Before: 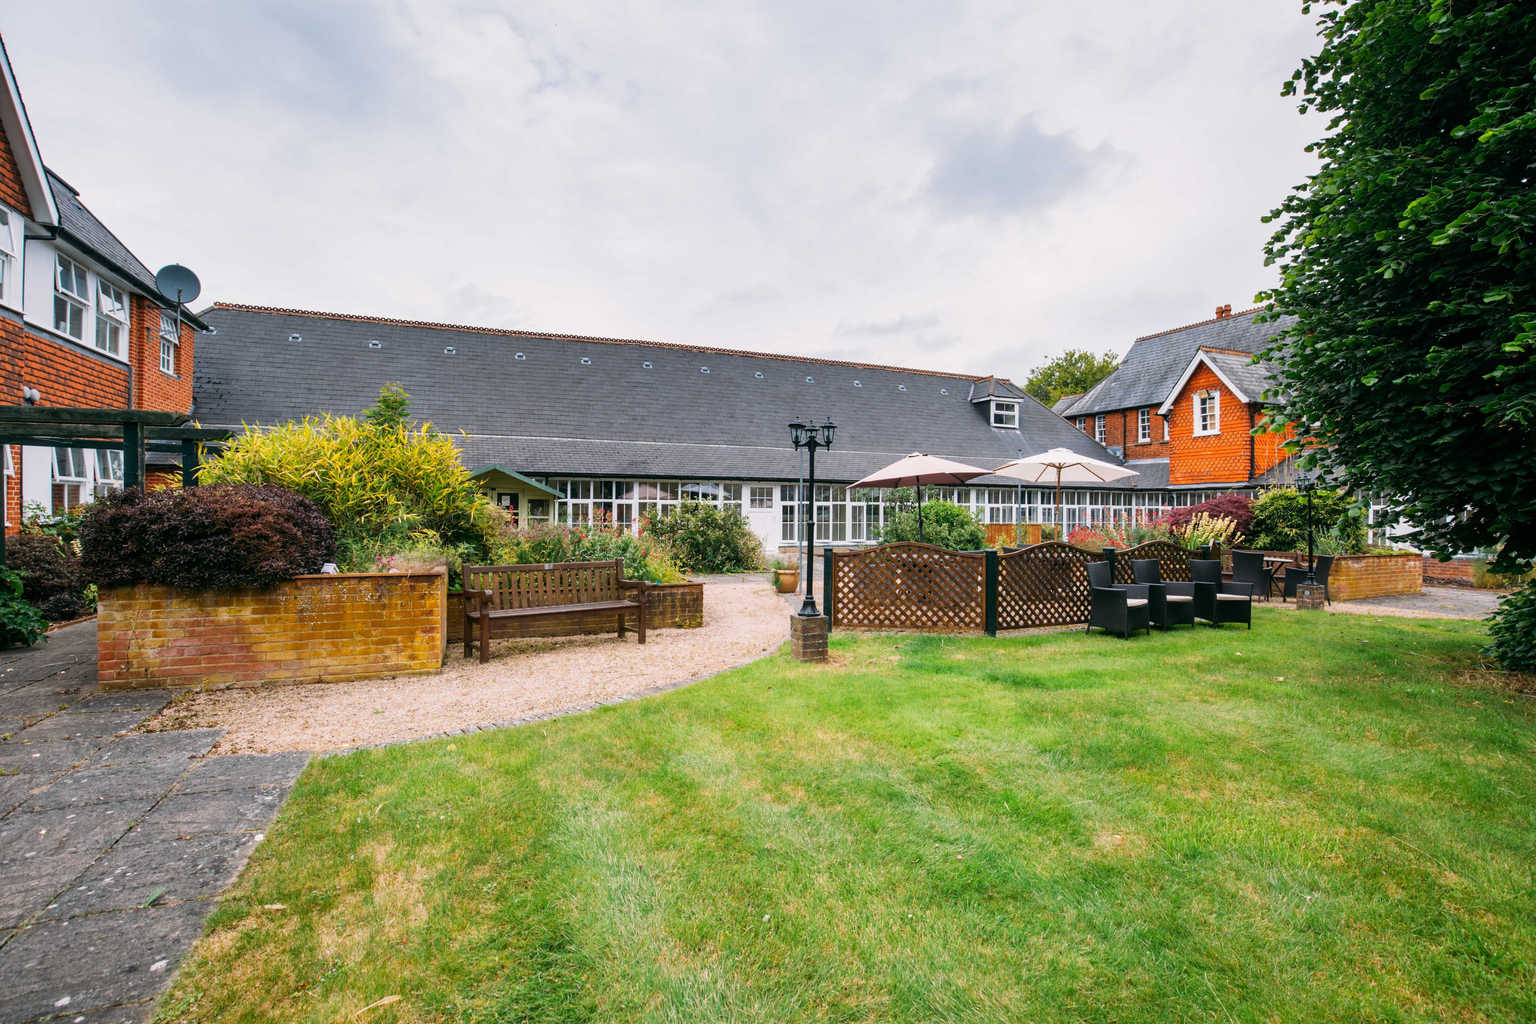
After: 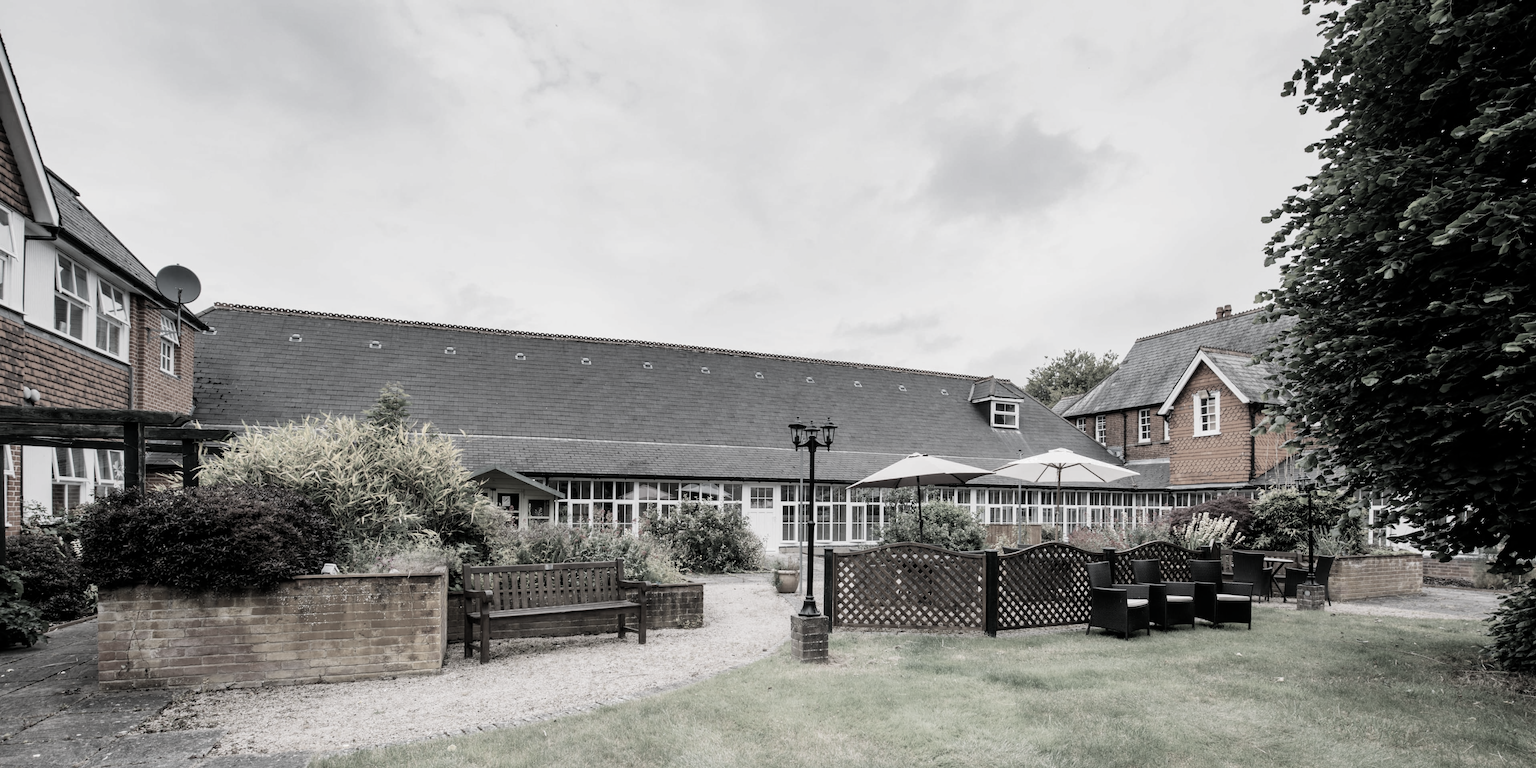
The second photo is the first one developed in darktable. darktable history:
color correction: highlights b* 0.02, saturation 0.142
crop: bottom 24.978%
filmic rgb: middle gray luminance 18.39%, black relative exposure -11.59 EV, white relative exposure 2.54 EV, target black luminance 0%, hardness 8.46, latitude 98.48%, contrast 1.08, shadows ↔ highlights balance 0.731%
